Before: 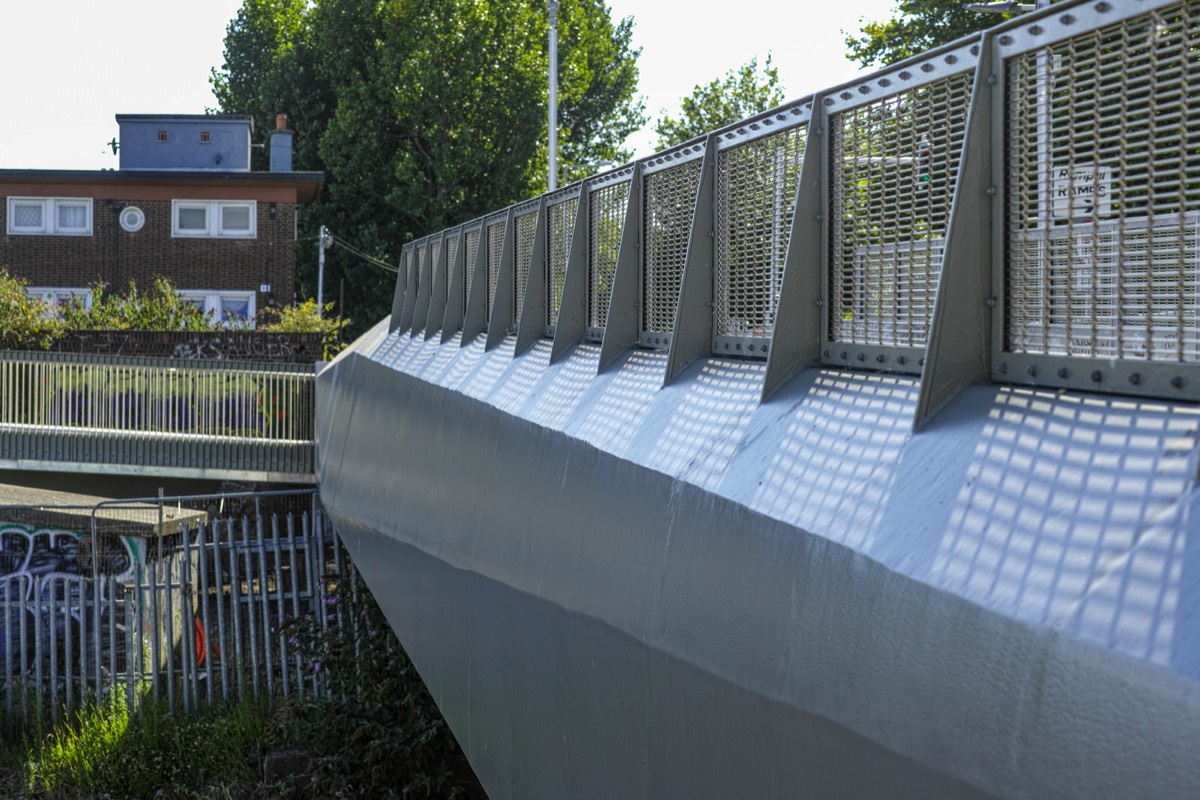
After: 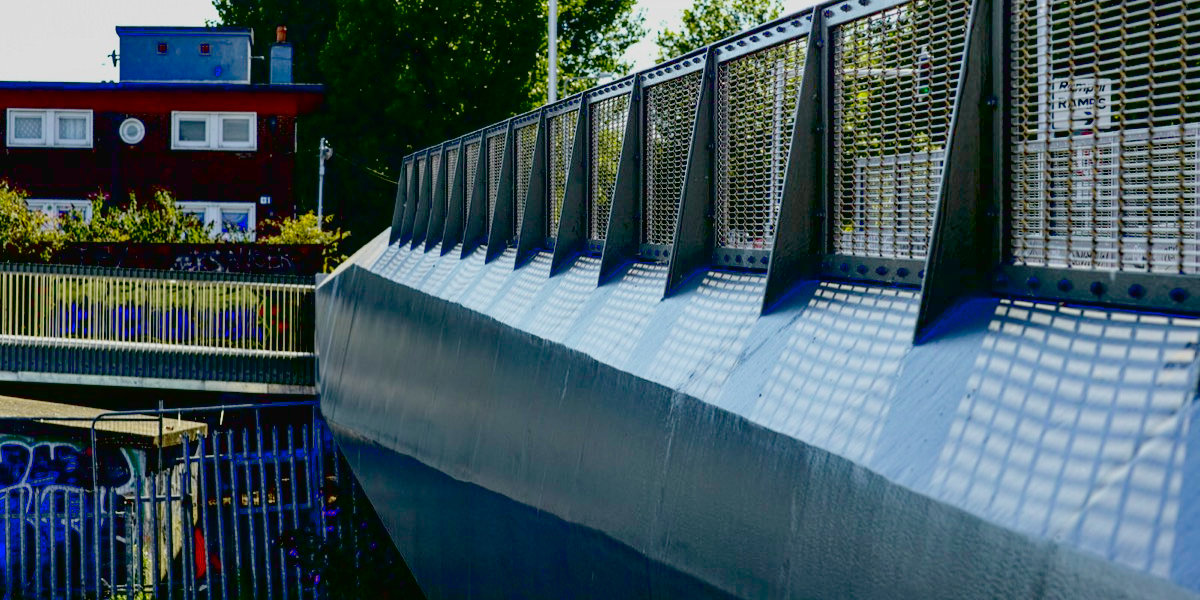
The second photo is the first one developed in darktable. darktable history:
color zones: curves: ch1 [(0.25, 0.5) (0.747, 0.71)]
crop: top 11.038%, bottom 13.962%
tone curve: curves: ch0 [(0, 0.018) (0.036, 0.038) (0.15, 0.131) (0.27, 0.247) (0.545, 0.561) (0.761, 0.761) (1, 0.919)]; ch1 [(0, 0) (0.179, 0.173) (0.322, 0.32) (0.429, 0.431) (0.502, 0.5) (0.519, 0.522) (0.562, 0.588) (0.625, 0.67) (0.711, 0.745) (1, 1)]; ch2 [(0, 0) (0.29, 0.295) (0.404, 0.436) (0.497, 0.499) (0.521, 0.523) (0.561, 0.605) (0.657, 0.655) (0.712, 0.764) (1, 1)], color space Lab, independent channels, preserve colors none
exposure: black level correction 0.1, exposure -0.092 EV, compensate highlight preservation false
